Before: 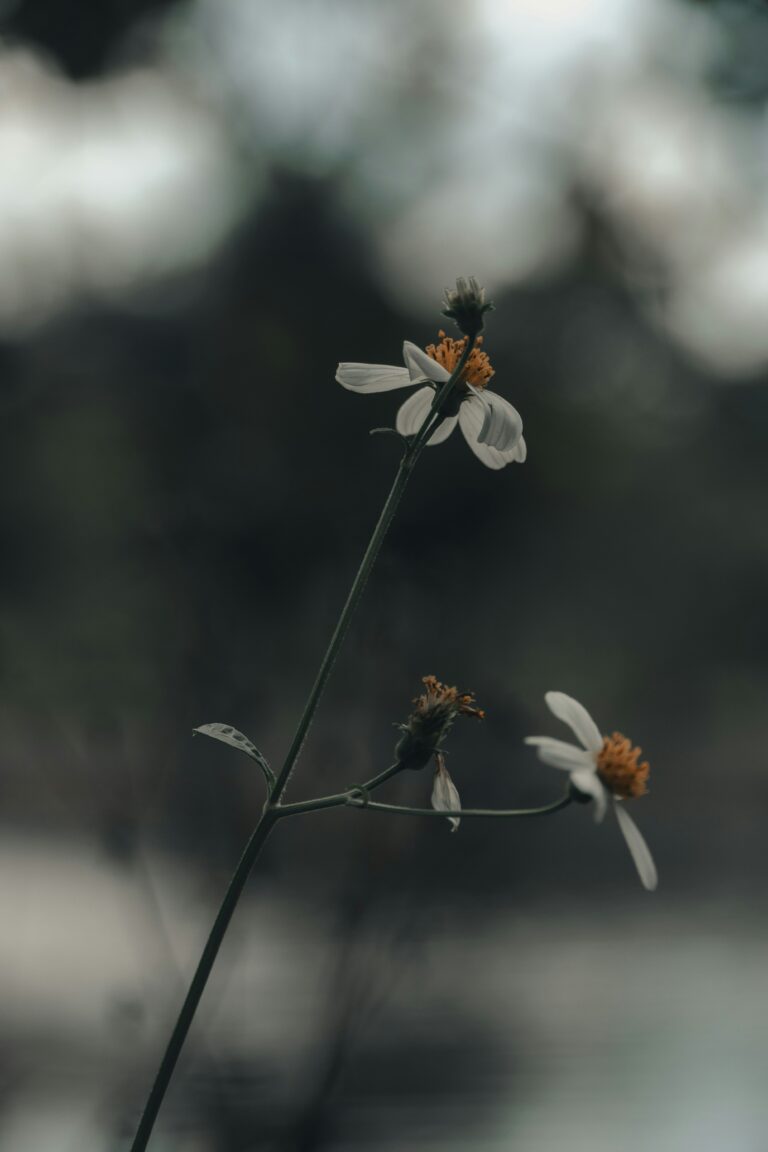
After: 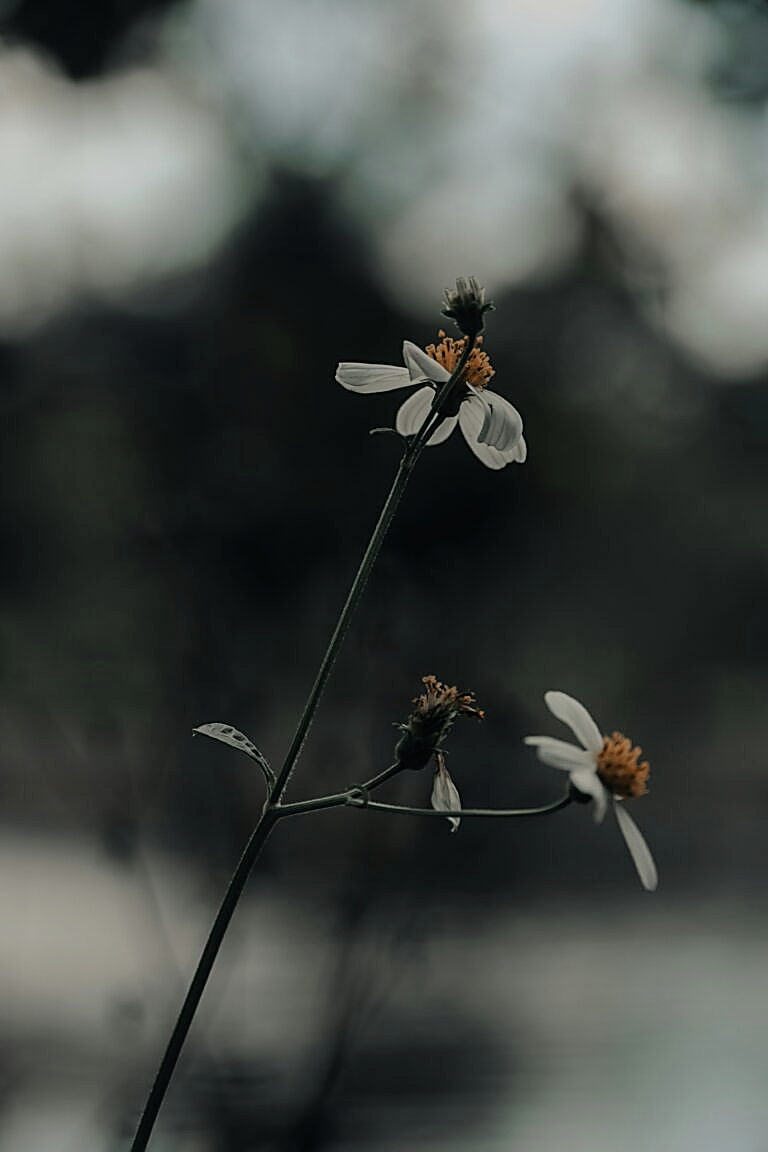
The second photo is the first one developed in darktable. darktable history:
filmic rgb: black relative exposure -7.65 EV, white relative exposure 4.56 EV, hardness 3.61
sharpen: radius 1.634, amount 1.281
